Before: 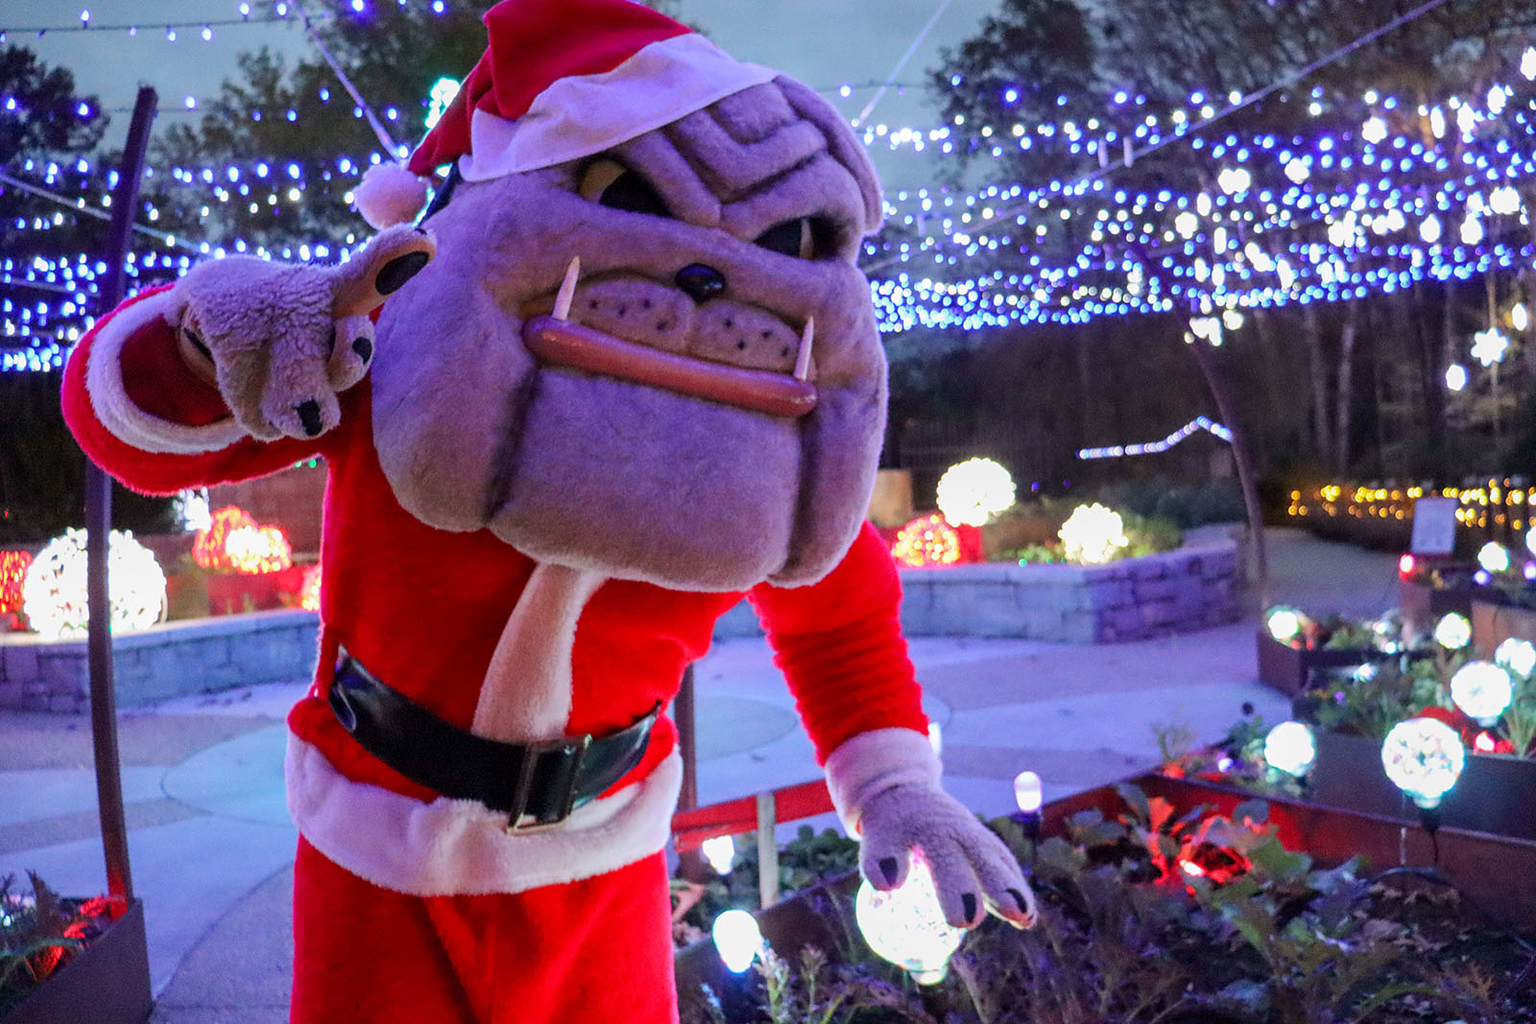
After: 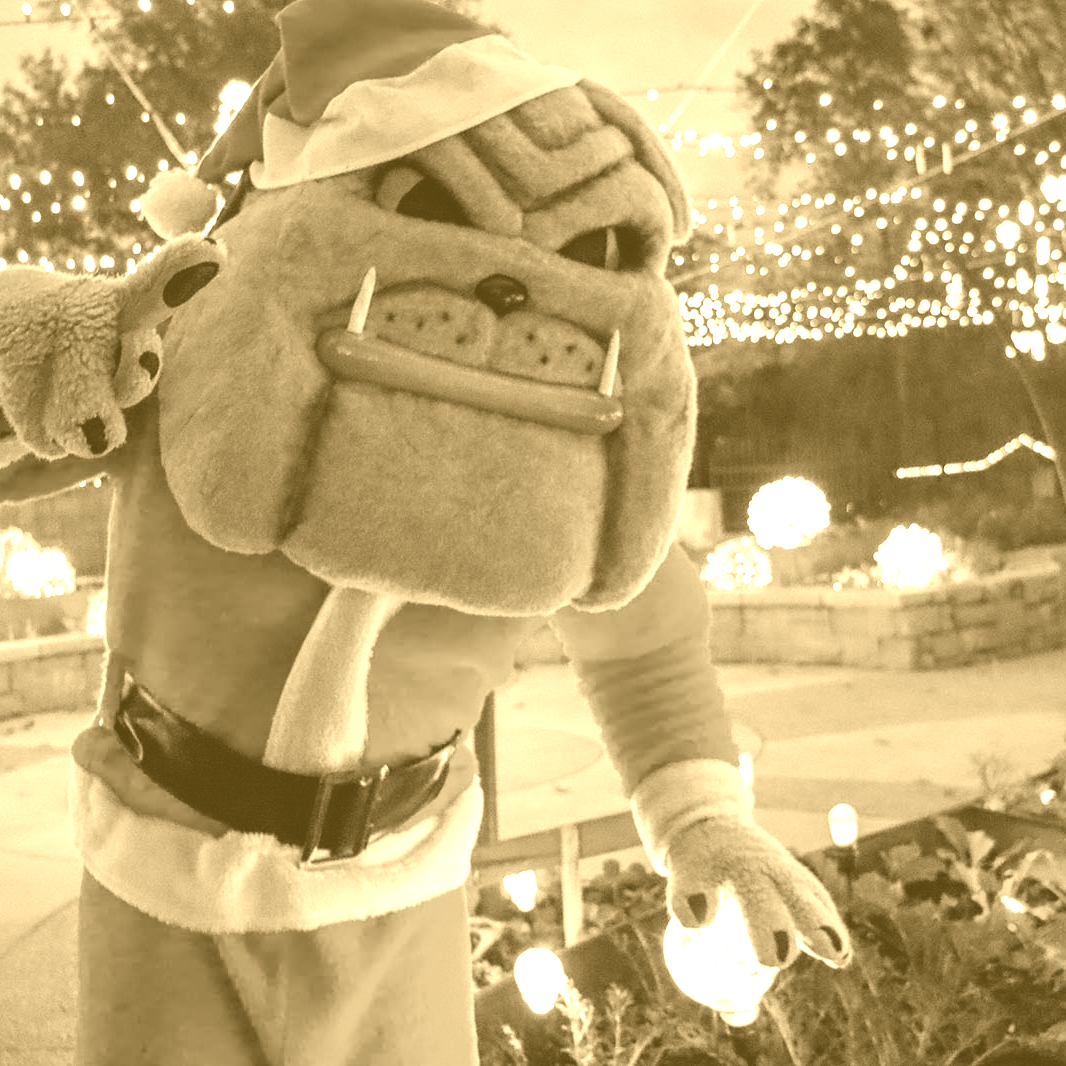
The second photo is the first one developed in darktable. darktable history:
colorize: hue 36°, source mix 100%
crop and rotate: left 14.292%, right 19.041%
white balance: emerald 1
shadows and highlights: shadows 22.7, highlights -48.71, soften with gaussian
